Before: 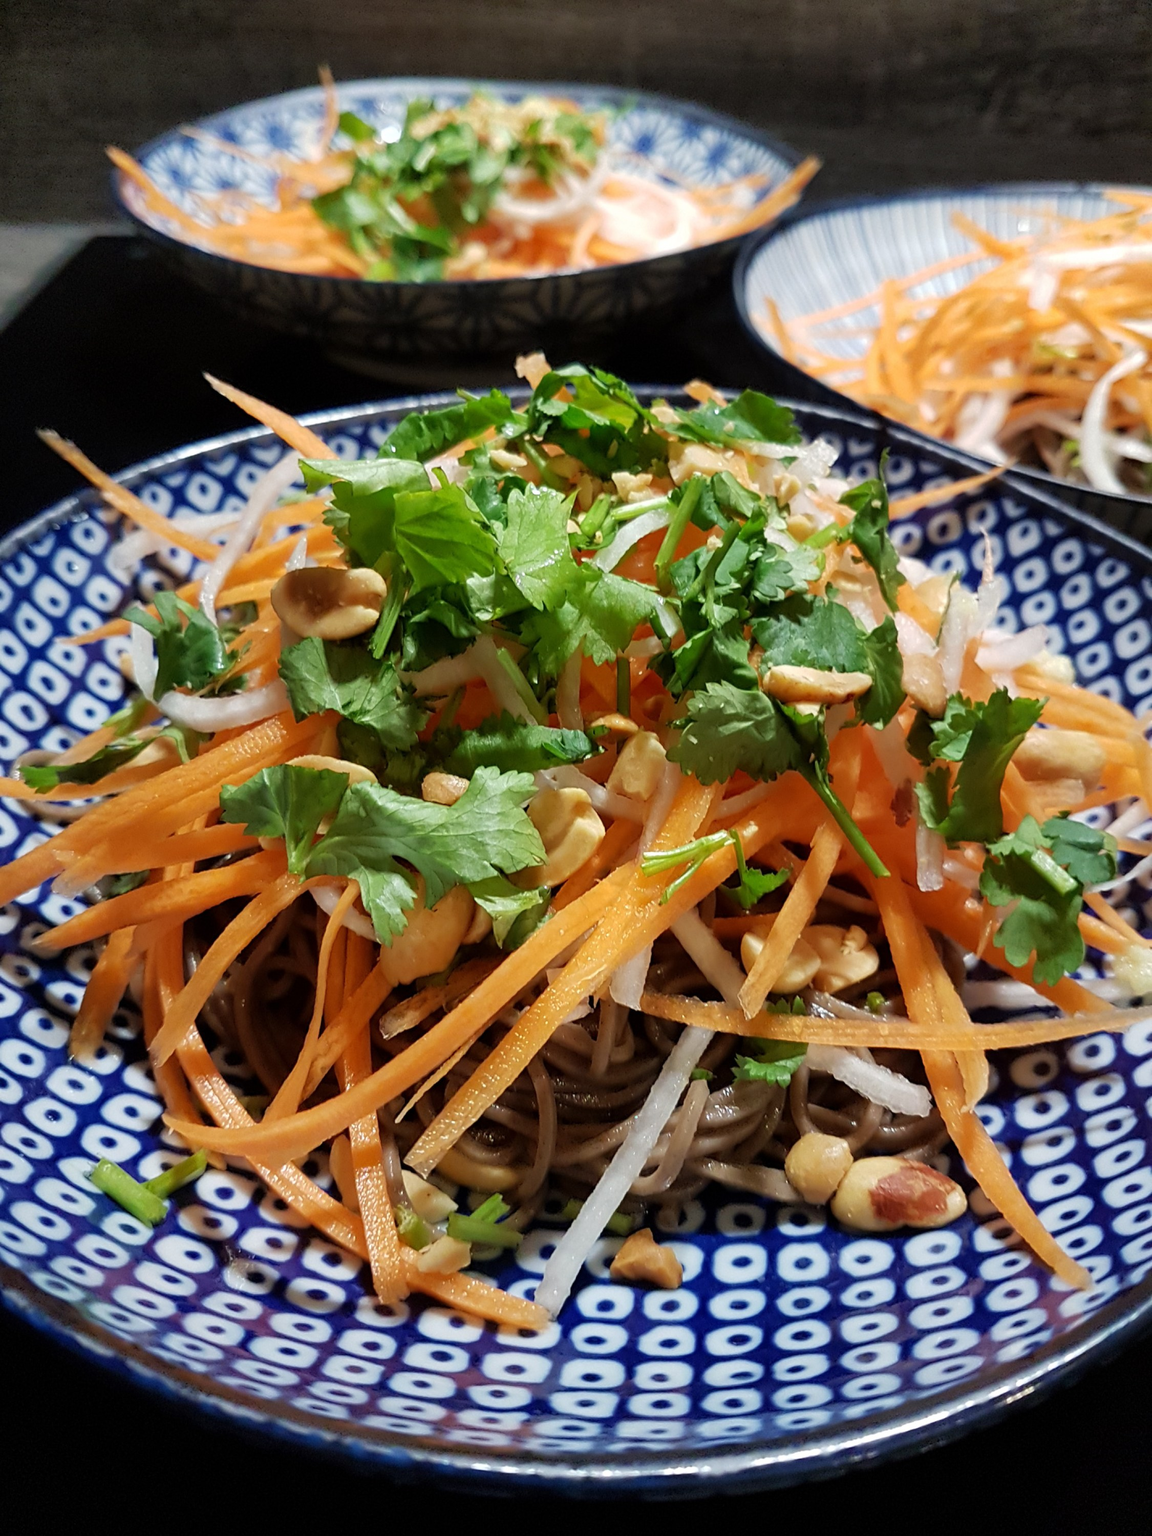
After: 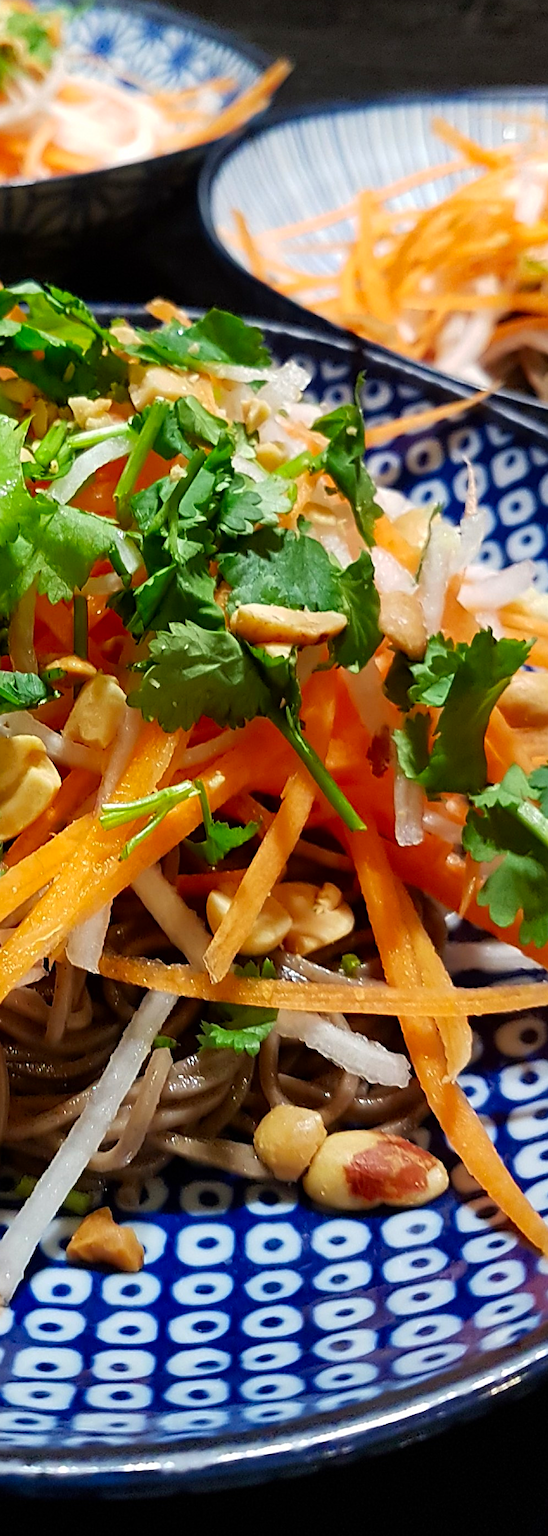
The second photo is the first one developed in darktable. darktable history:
sharpen: on, module defaults
contrast brightness saturation: contrast 0.09, saturation 0.28
crop: left 47.628%, top 6.643%, right 7.874%
